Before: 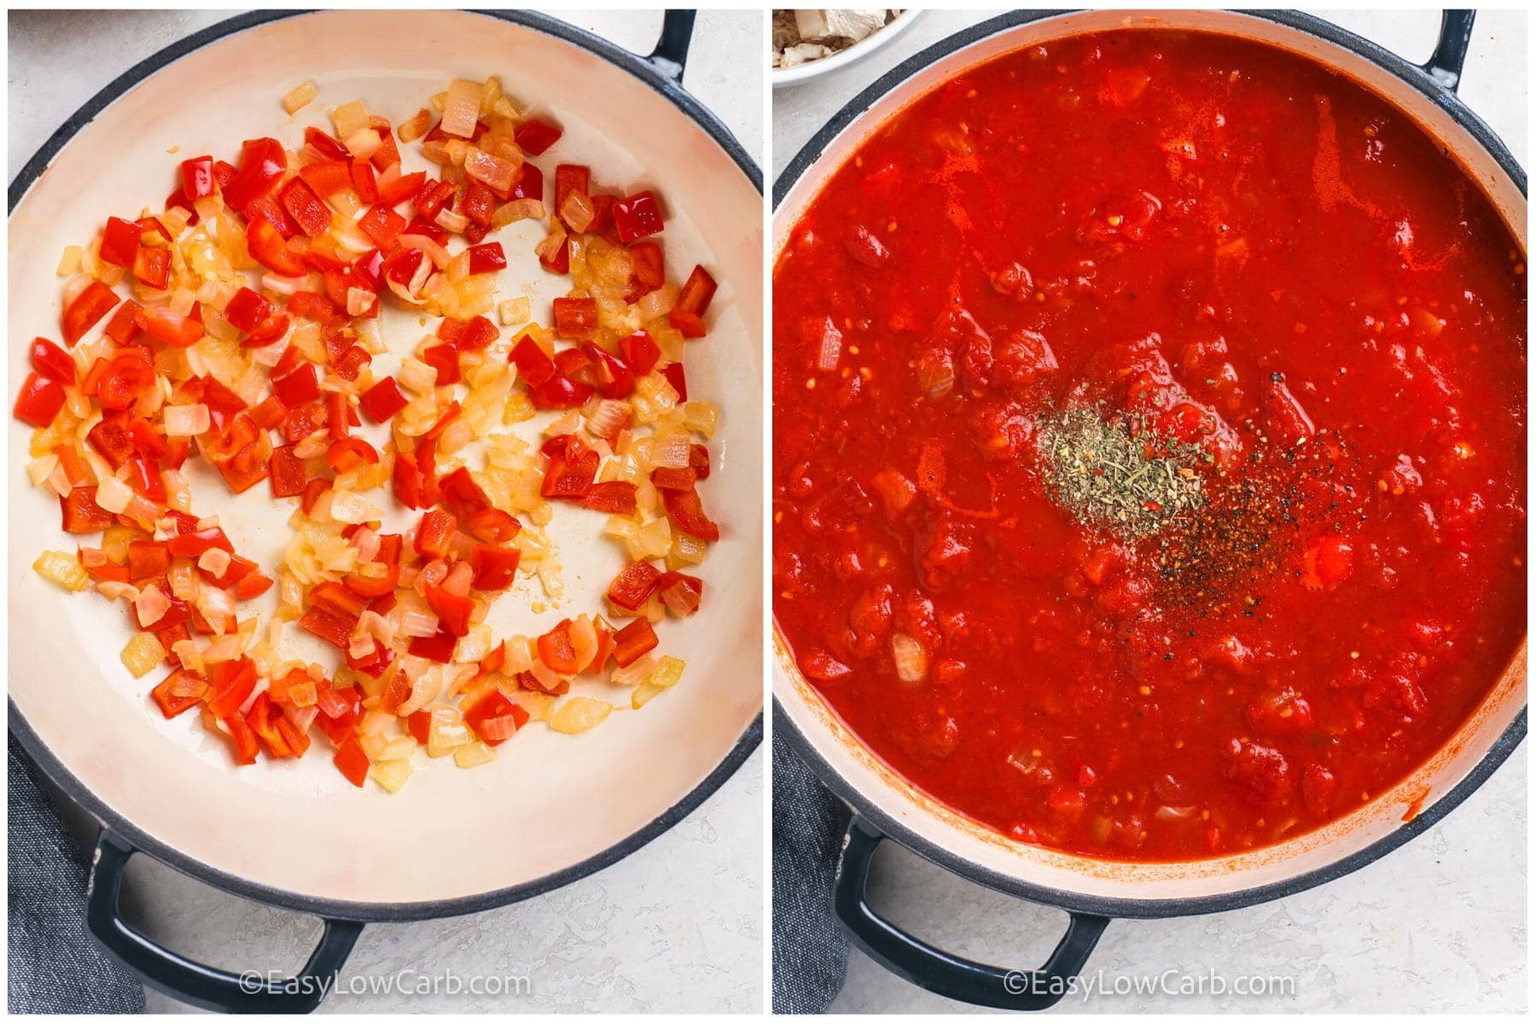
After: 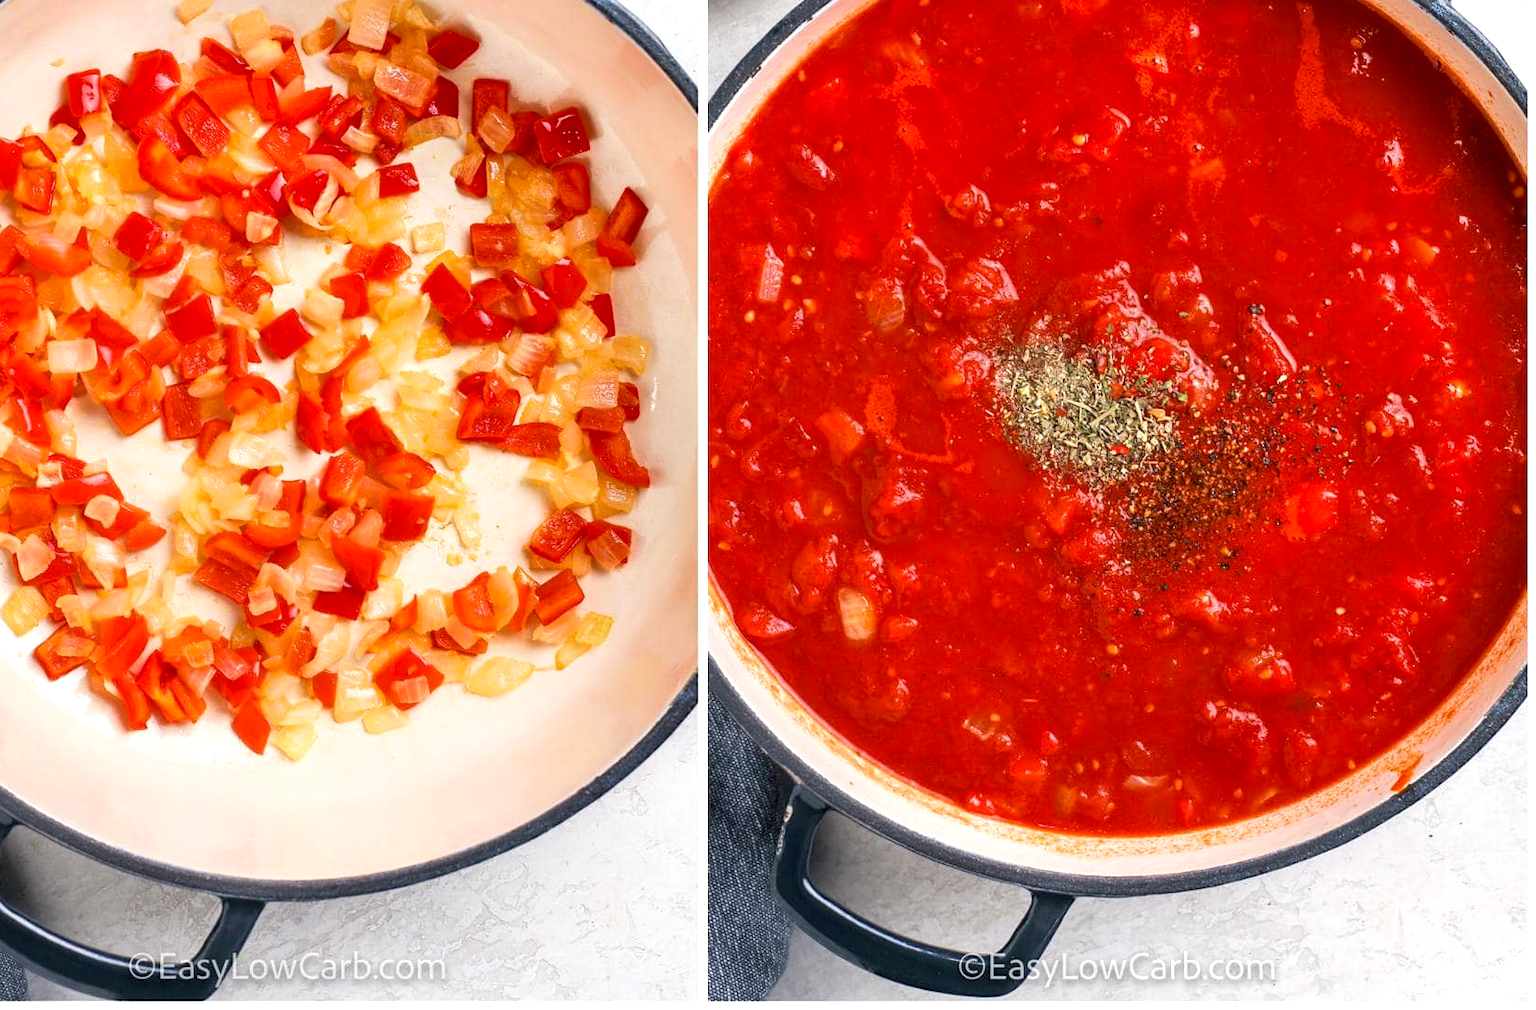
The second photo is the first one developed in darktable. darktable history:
crop and rotate: left 7.868%, top 9.034%
exposure: black level correction 0.005, exposure 0.28 EV, compensate exposure bias true, compensate highlight preservation false
